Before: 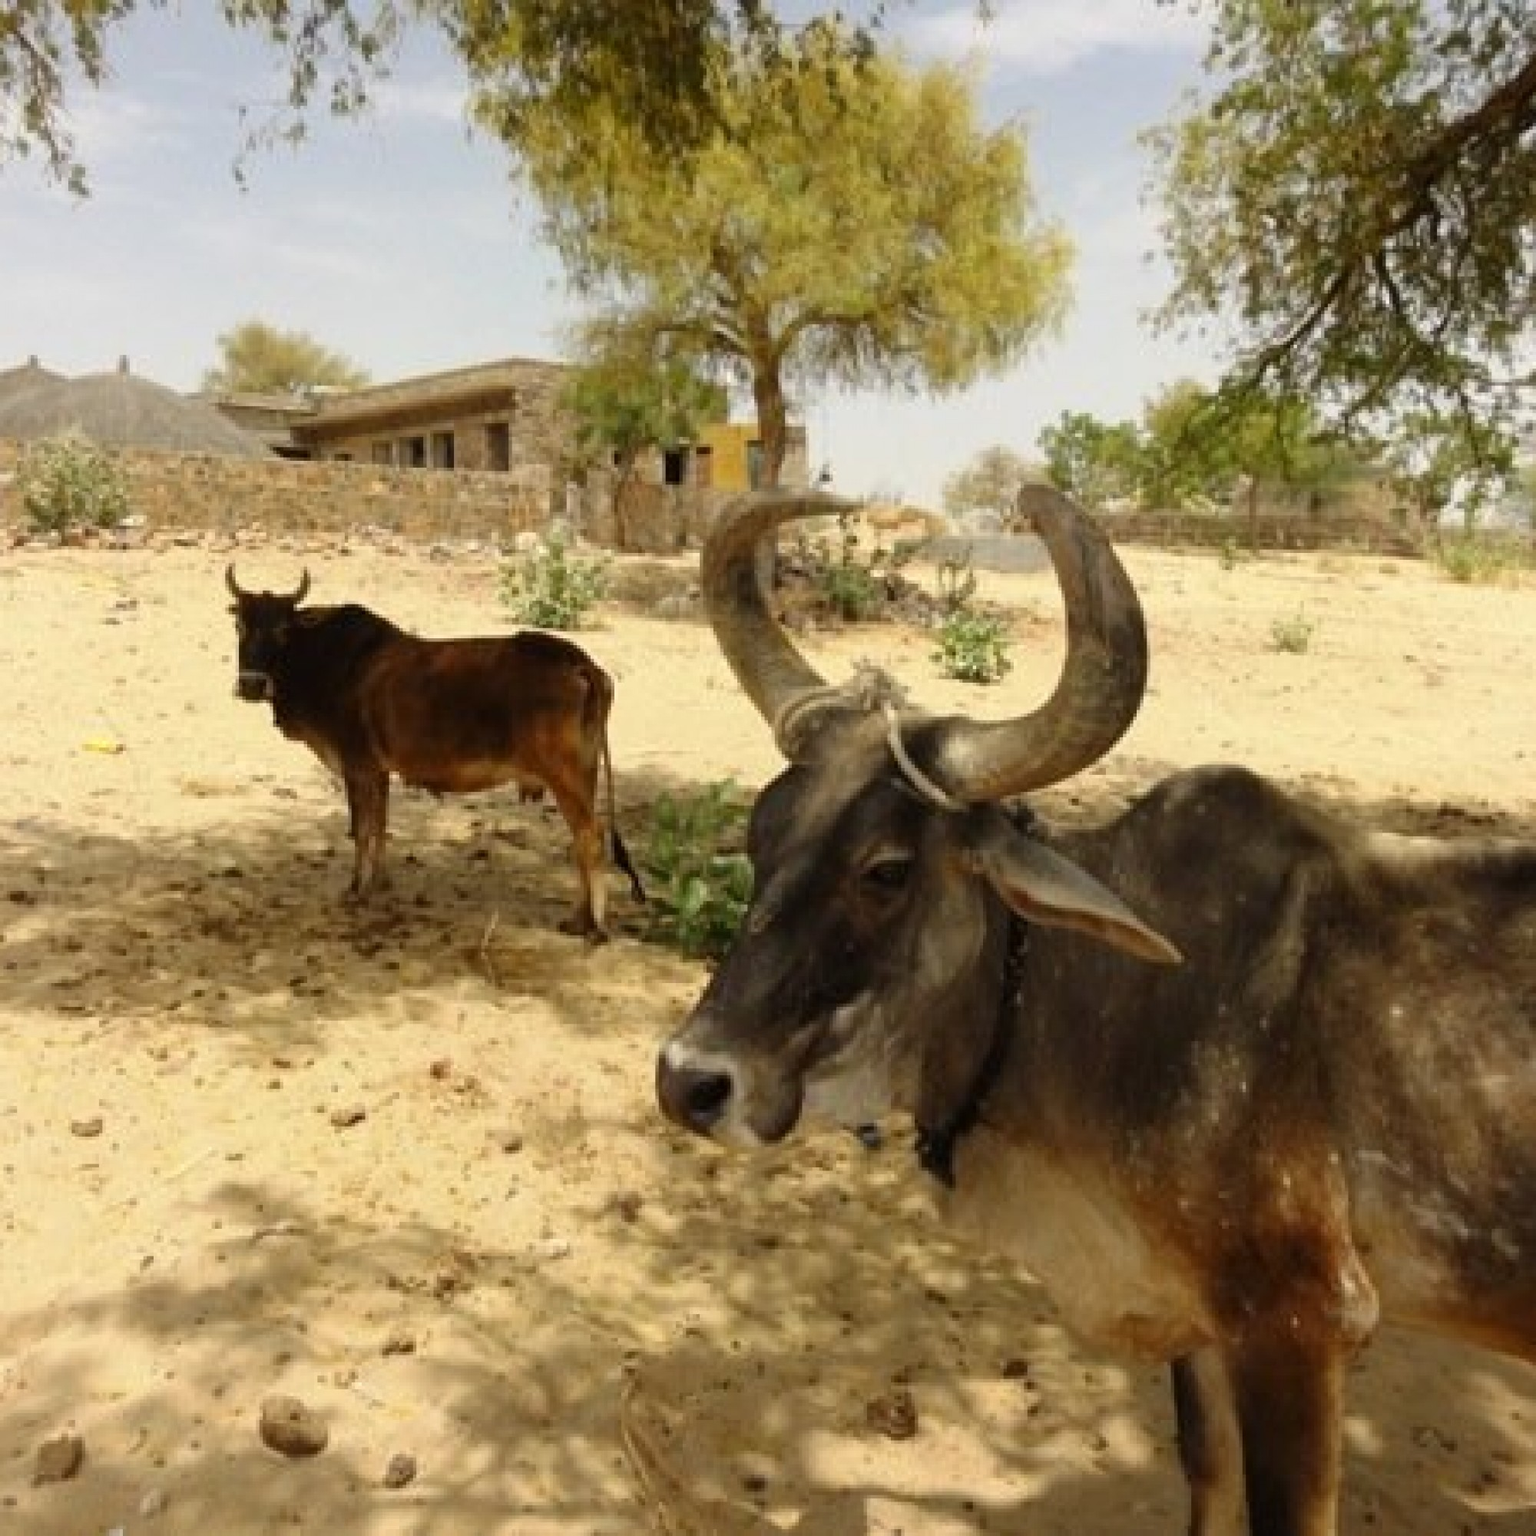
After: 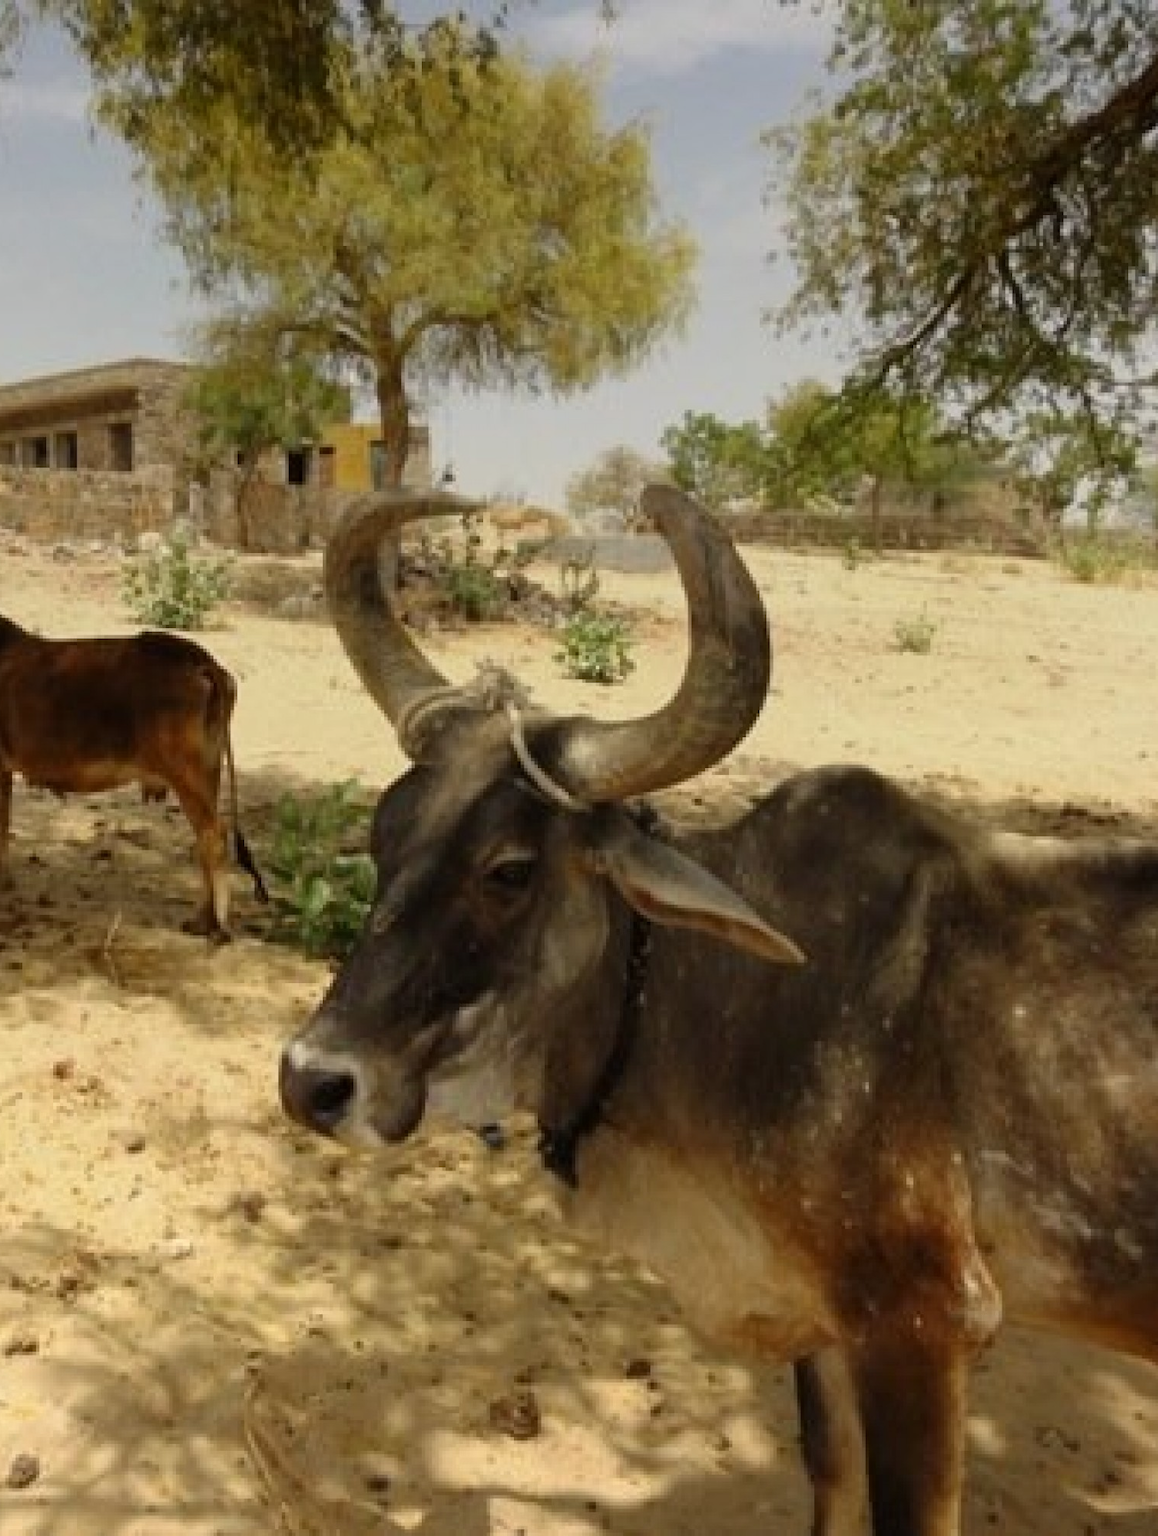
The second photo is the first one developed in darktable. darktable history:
crop and rotate: left 24.6%
graduated density: on, module defaults
